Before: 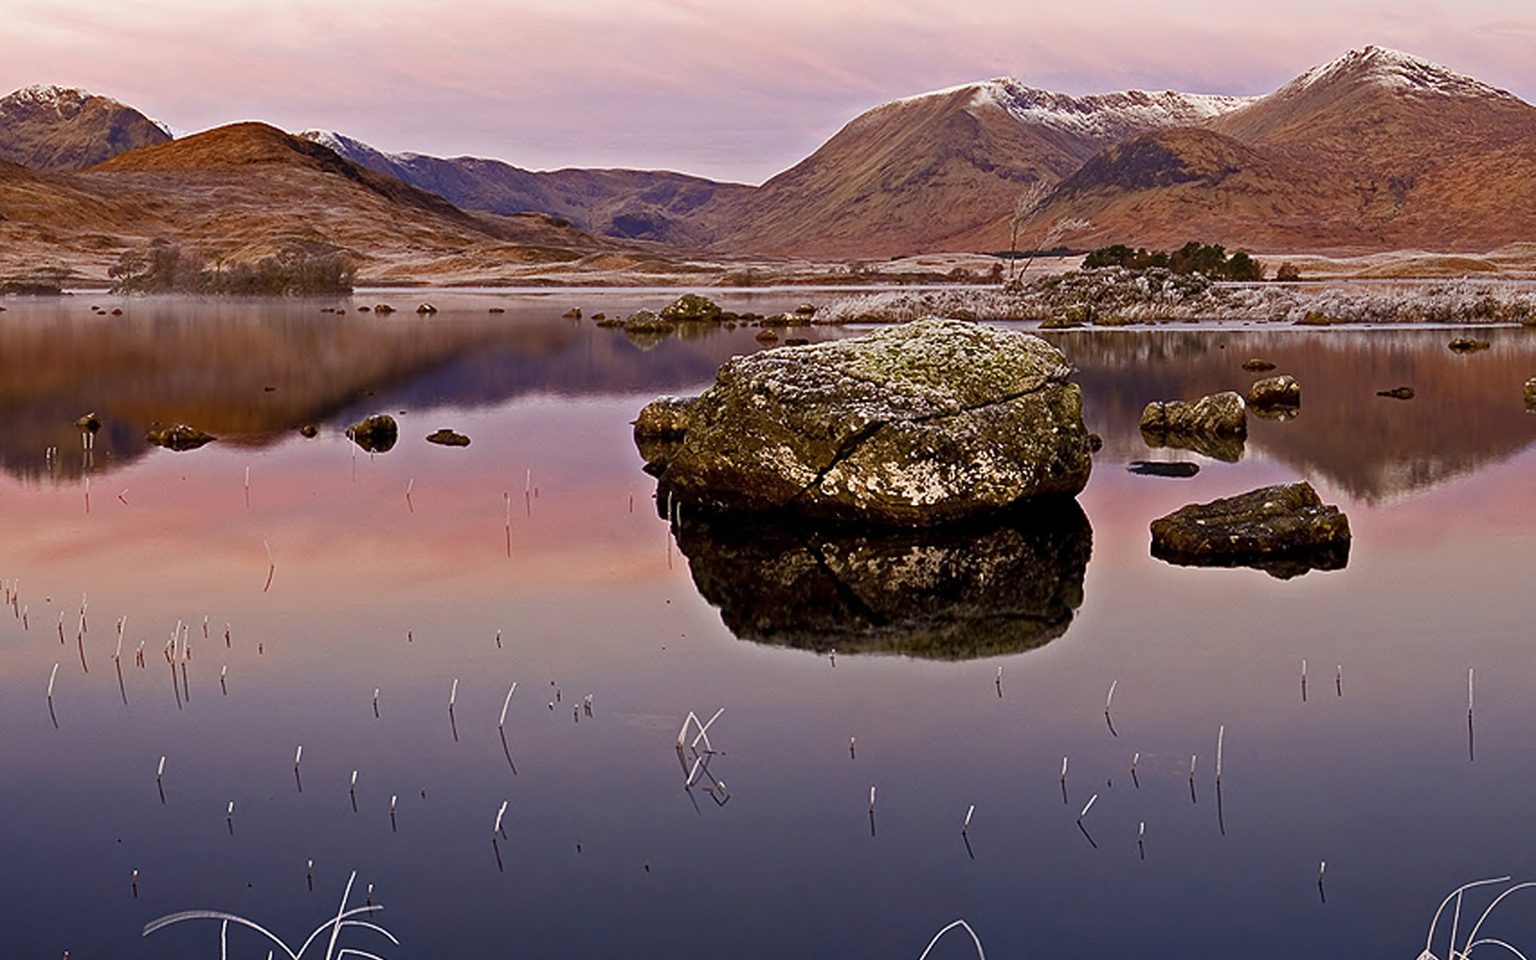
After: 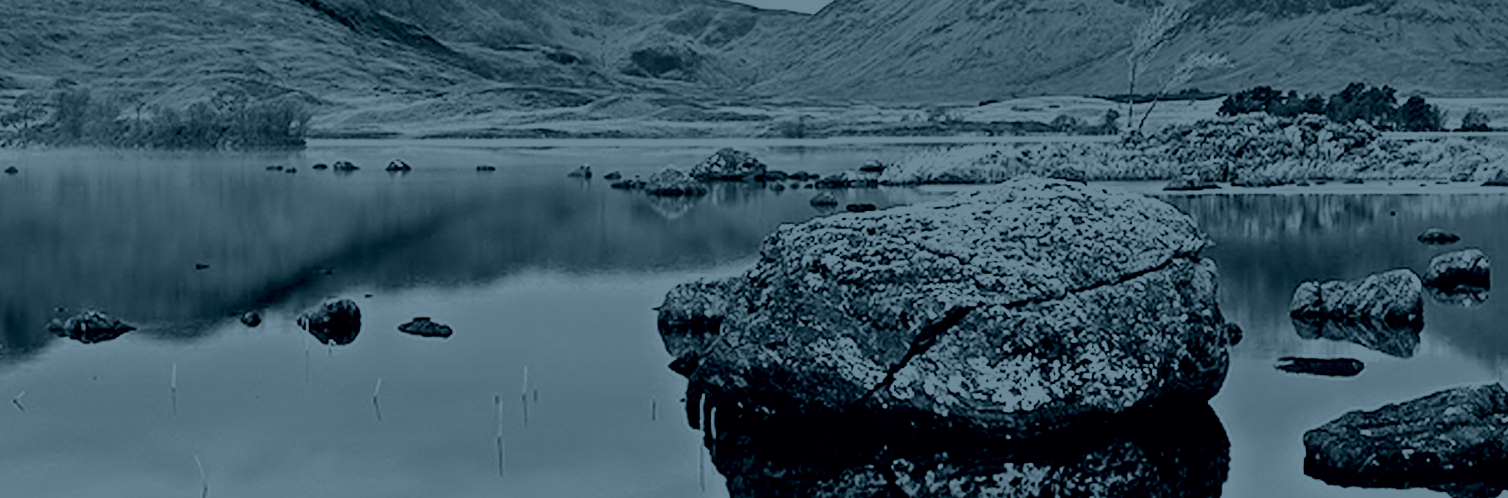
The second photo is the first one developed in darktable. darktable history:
color correction: highlights a* 17.03, highlights b* 0.205, shadows a* -15.38, shadows b* -14.56, saturation 1.5
colorize: hue 194.4°, saturation 29%, source mix 61.75%, lightness 3.98%, version 1
filmic rgb: black relative exposure -5 EV, hardness 2.88, contrast 1.3
crop: left 7.036%, top 18.398%, right 14.379%, bottom 40.043%
color balance rgb: linear chroma grading › global chroma 20%, perceptual saturation grading › global saturation 65%, perceptual saturation grading › highlights 50%, perceptual saturation grading › shadows 30%, perceptual brilliance grading › global brilliance 12%, perceptual brilliance grading › highlights 15%, global vibrance 20%
exposure: black level correction 0, exposure 1.75 EV, compensate exposure bias true, compensate highlight preservation false
